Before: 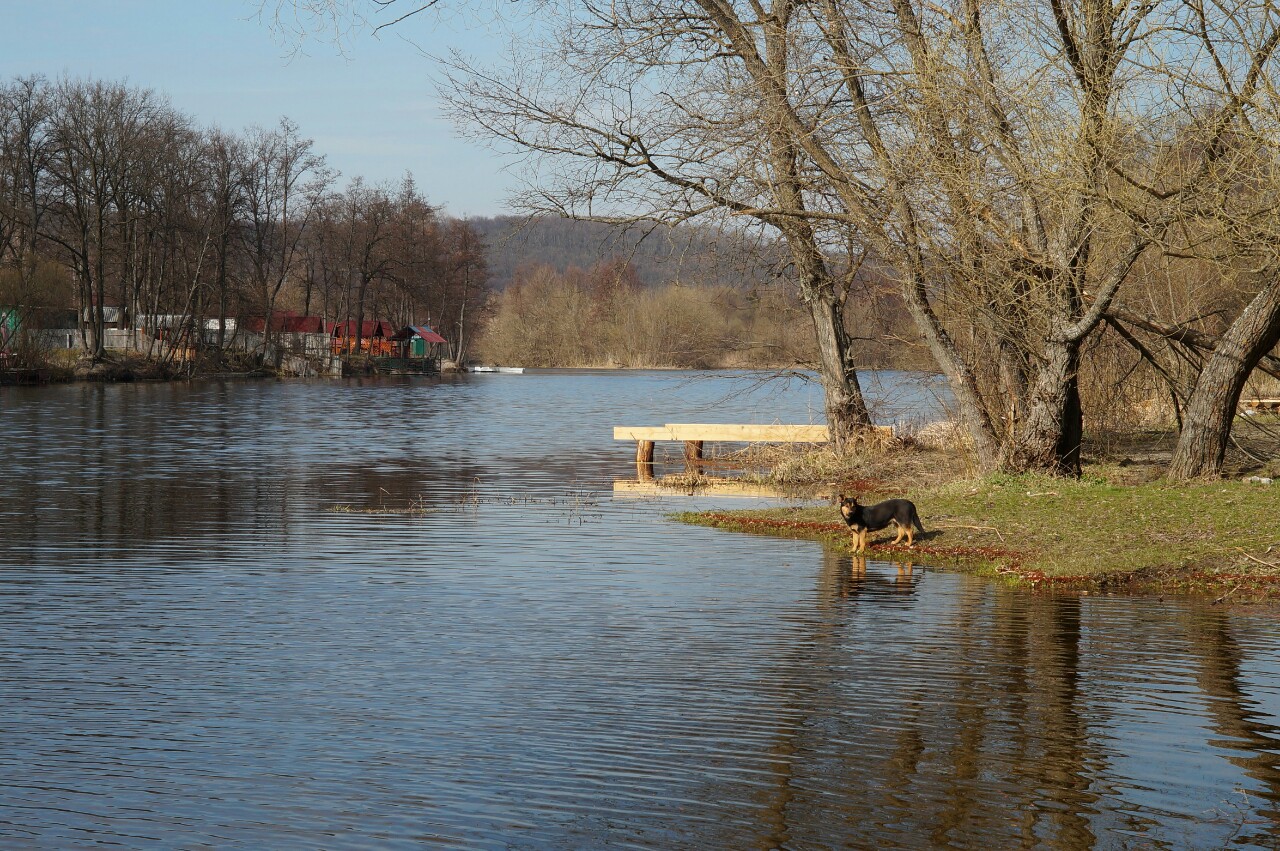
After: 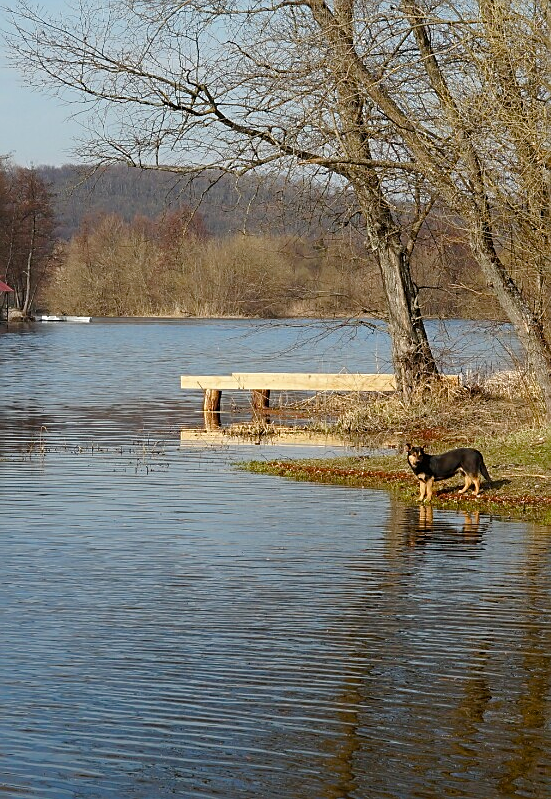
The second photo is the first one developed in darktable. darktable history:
crop: left 33.841%, top 6.084%, right 23.083%
sharpen: on, module defaults
color correction: highlights b* -0.056, saturation 0.981
color balance rgb: linear chroma grading › global chroma 14.378%, perceptual saturation grading › global saturation 0.83%, perceptual saturation grading › highlights -19.938%, perceptual saturation grading › shadows 19.423%
